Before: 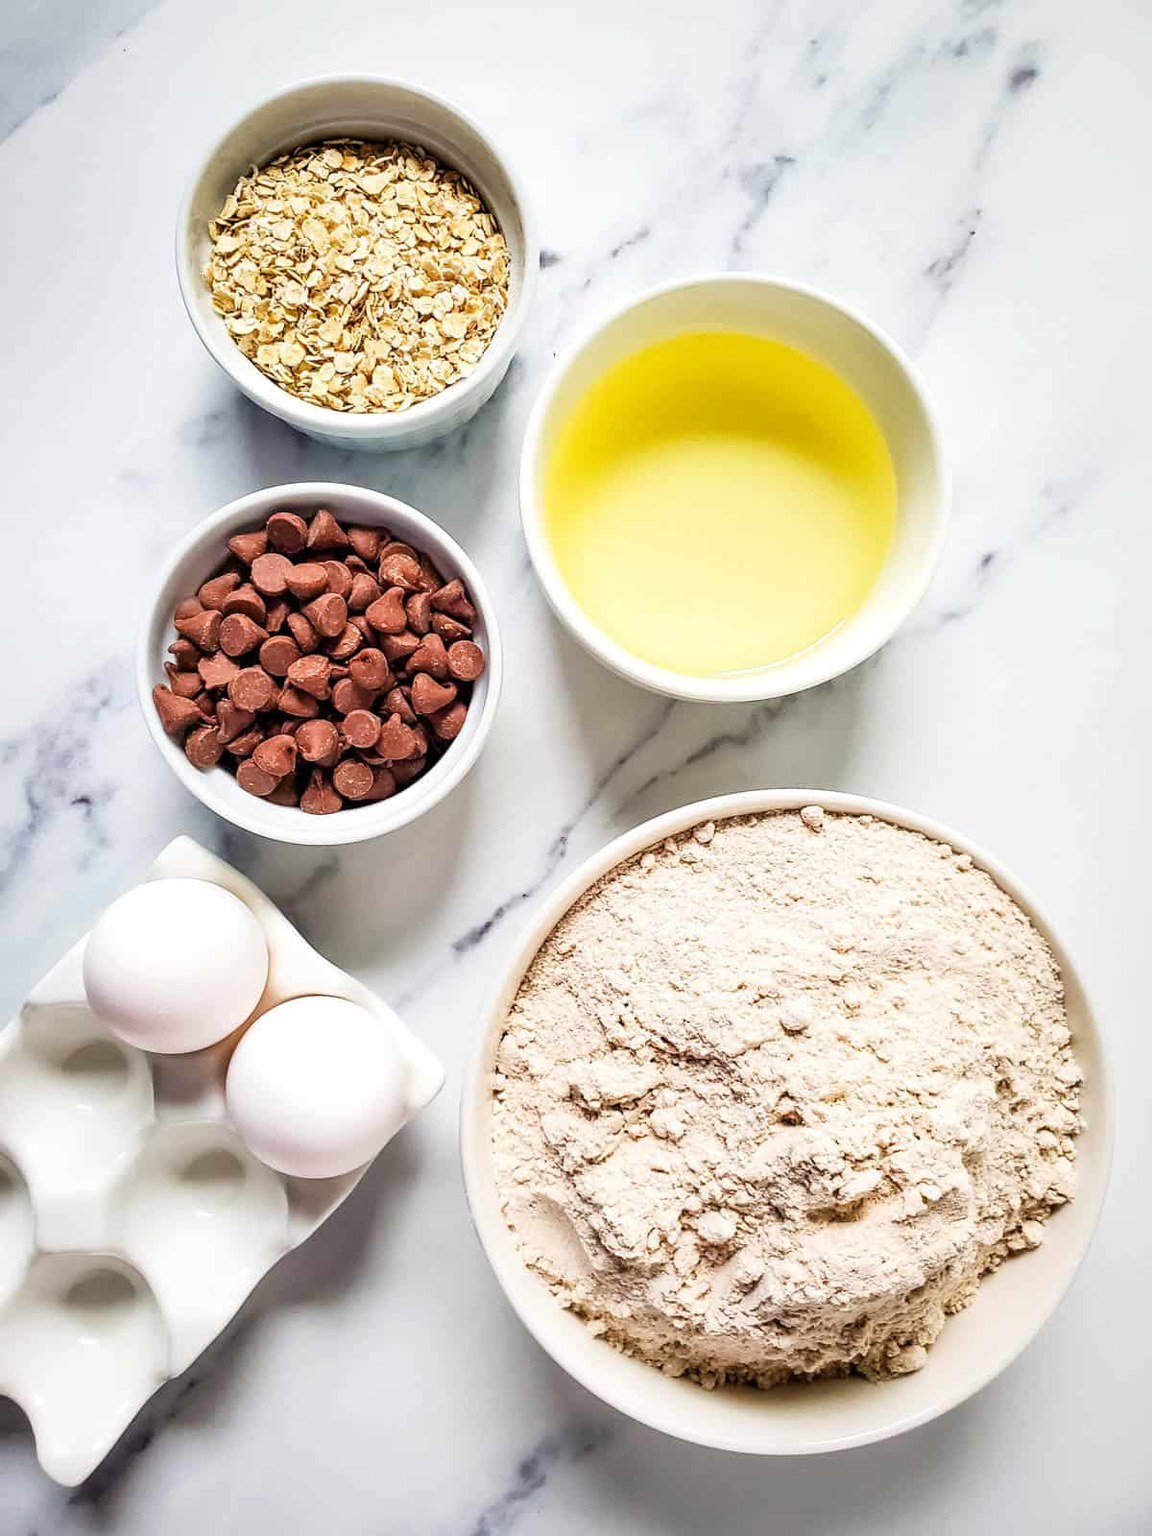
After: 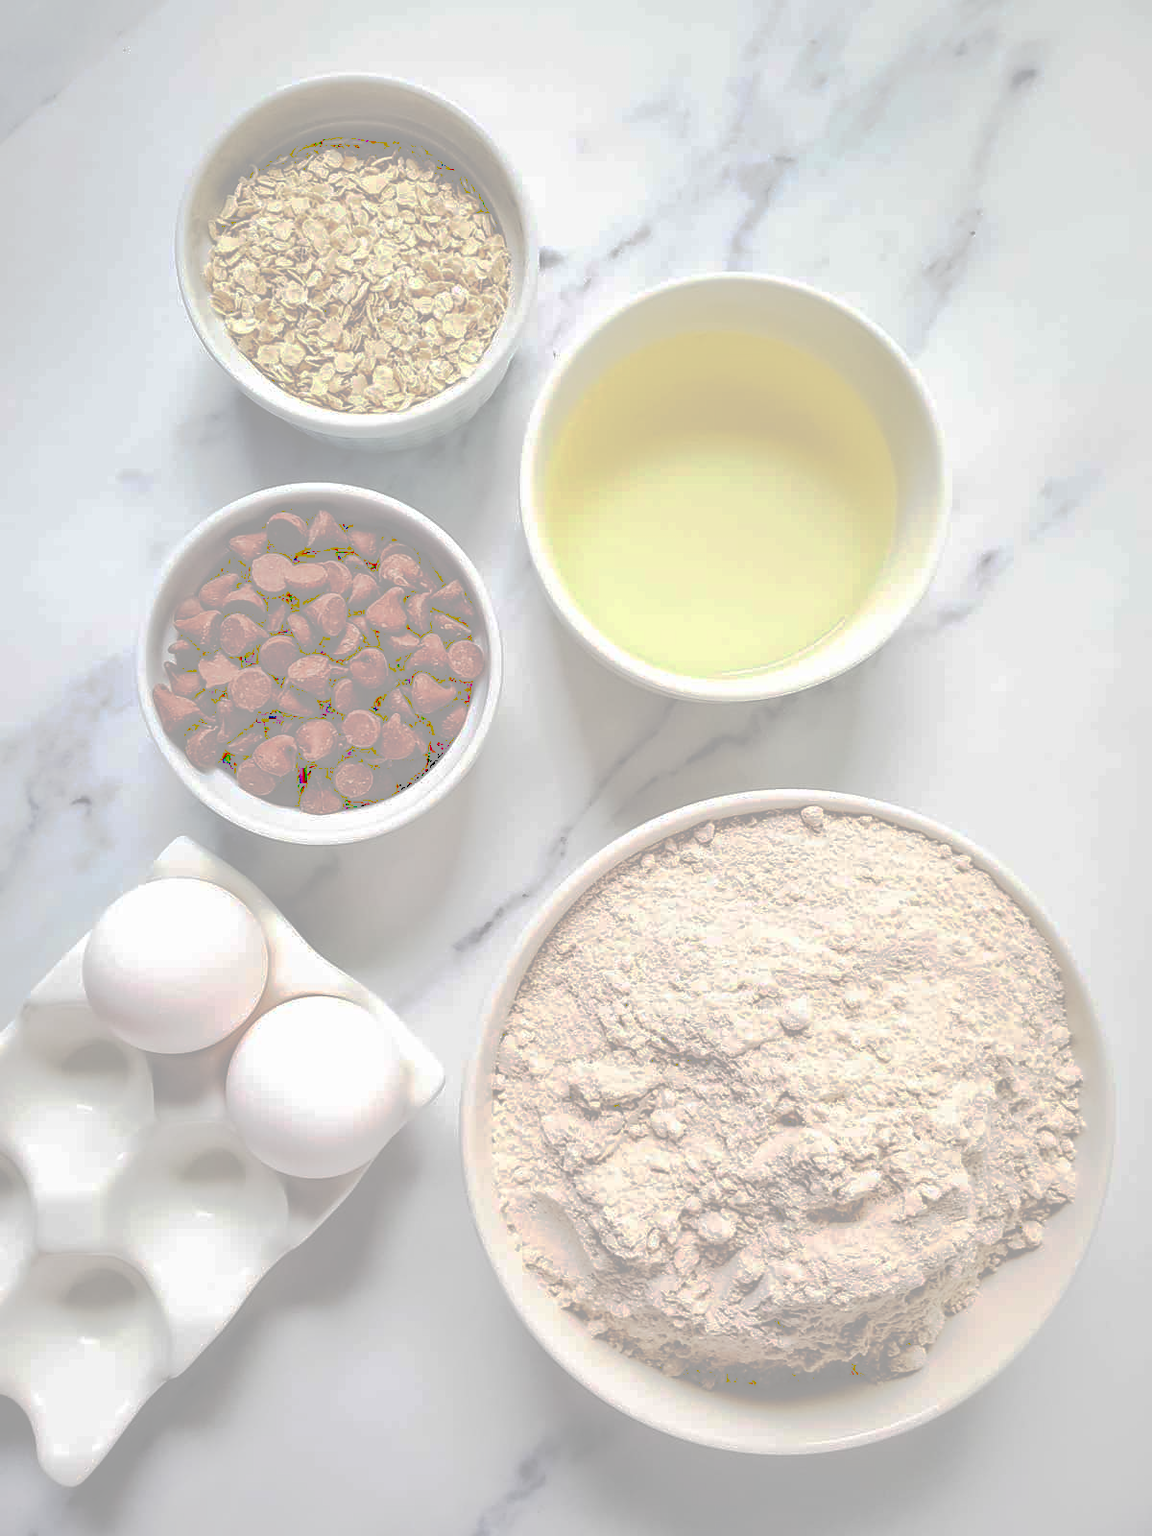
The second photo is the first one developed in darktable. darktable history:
tone equalizer: on, module defaults
color balance: on, module defaults
tone curve: curves: ch0 [(0, 0) (0.003, 0.626) (0.011, 0.626) (0.025, 0.63) (0.044, 0.631) (0.069, 0.632) (0.1, 0.636) (0.136, 0.637) (0.177, 0.641) (0.224, 0.642) (0.277, 0.646) (0.335, 0.649) (0.399, 0.661) (0.468, 0.679) (0.543, 0.702) (0.623, 0.732) (0.709, 0.769) (0.801, 0.804) (0.898, 0.847) (1, 1)], preserve colors none
